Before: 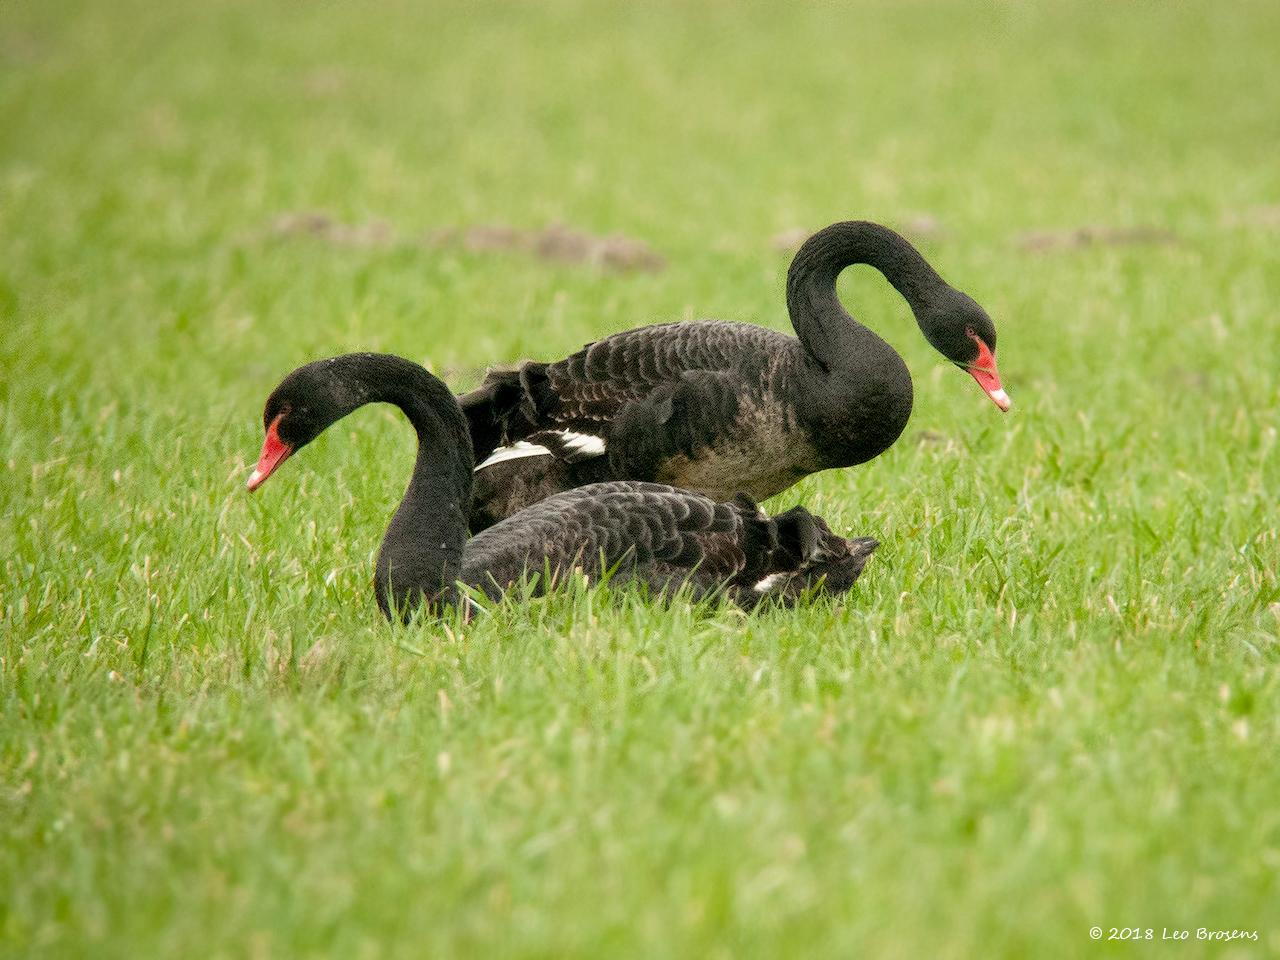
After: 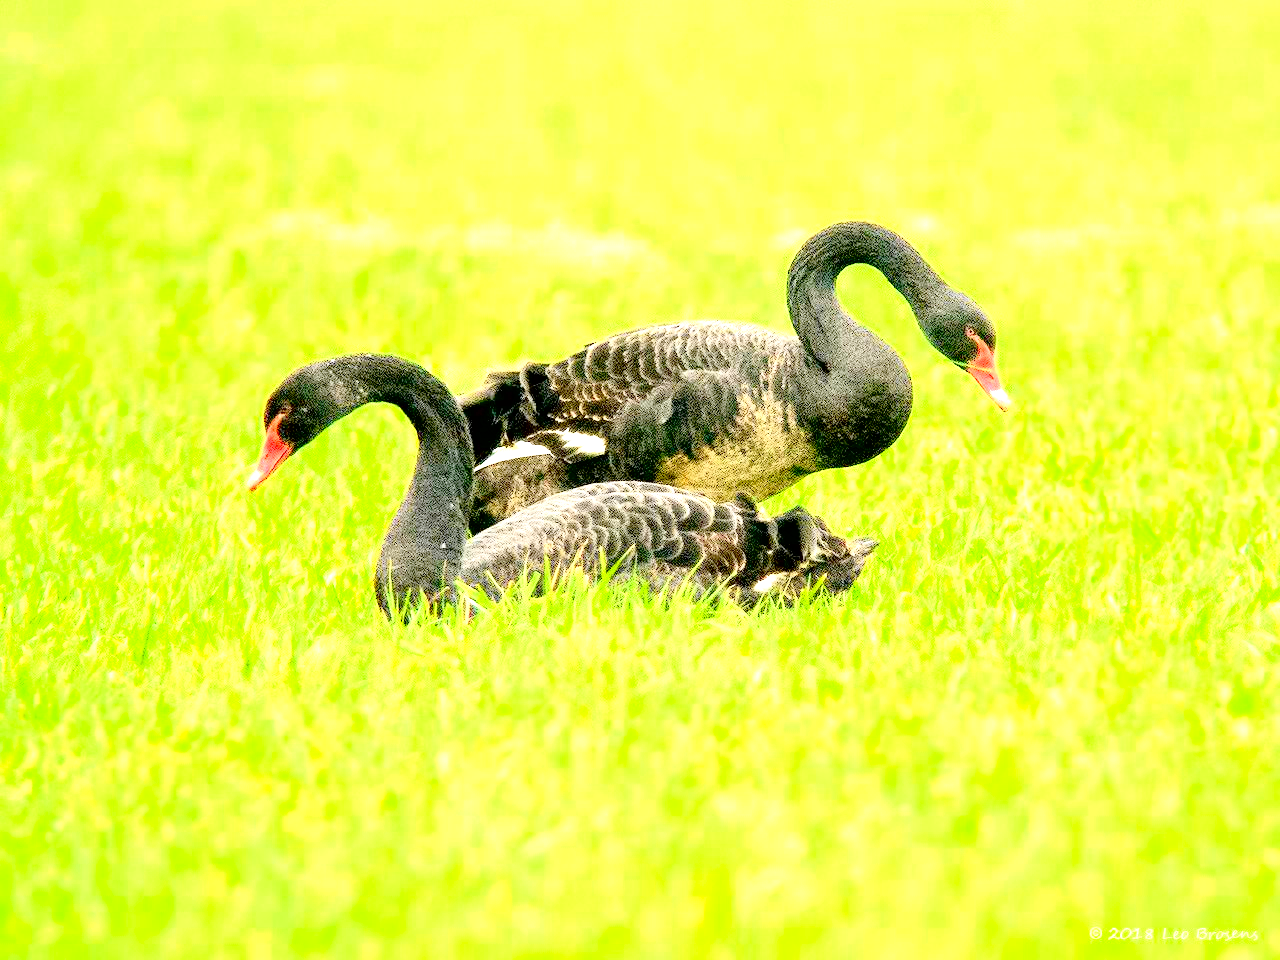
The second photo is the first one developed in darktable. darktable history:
exposure: black level correction 0.005, exposure 2.084 EV, compensate highlight preservation false
tone curve: curves: ch0 [(0, 0) (0.062, 0.037) (0.142, 0.138) (0.359, 0.419) (0.469, 0.544) (0.634, 0.722) (0.839, 0.909) (0.998, 0.978)]; ch1 [(0, 0) (0.437, 0.408) (0.472, 0.47) (0.502, 0.503) (0.527, 0.523) (0.559, 0.573) (0.608, 0.665) (0.669, 0.748) (0.859, 0.899) (1, 1)]; ch2 [(0, 0) (0.33, 0.301) (0.421, 0.443) (0.473, 0.498) (0.502, 0.5) (0.535, 0.531) (0.575, 0.603) (0.608, 0.667) (1, 1)], color space Lab, independent channels, preserve colors none
